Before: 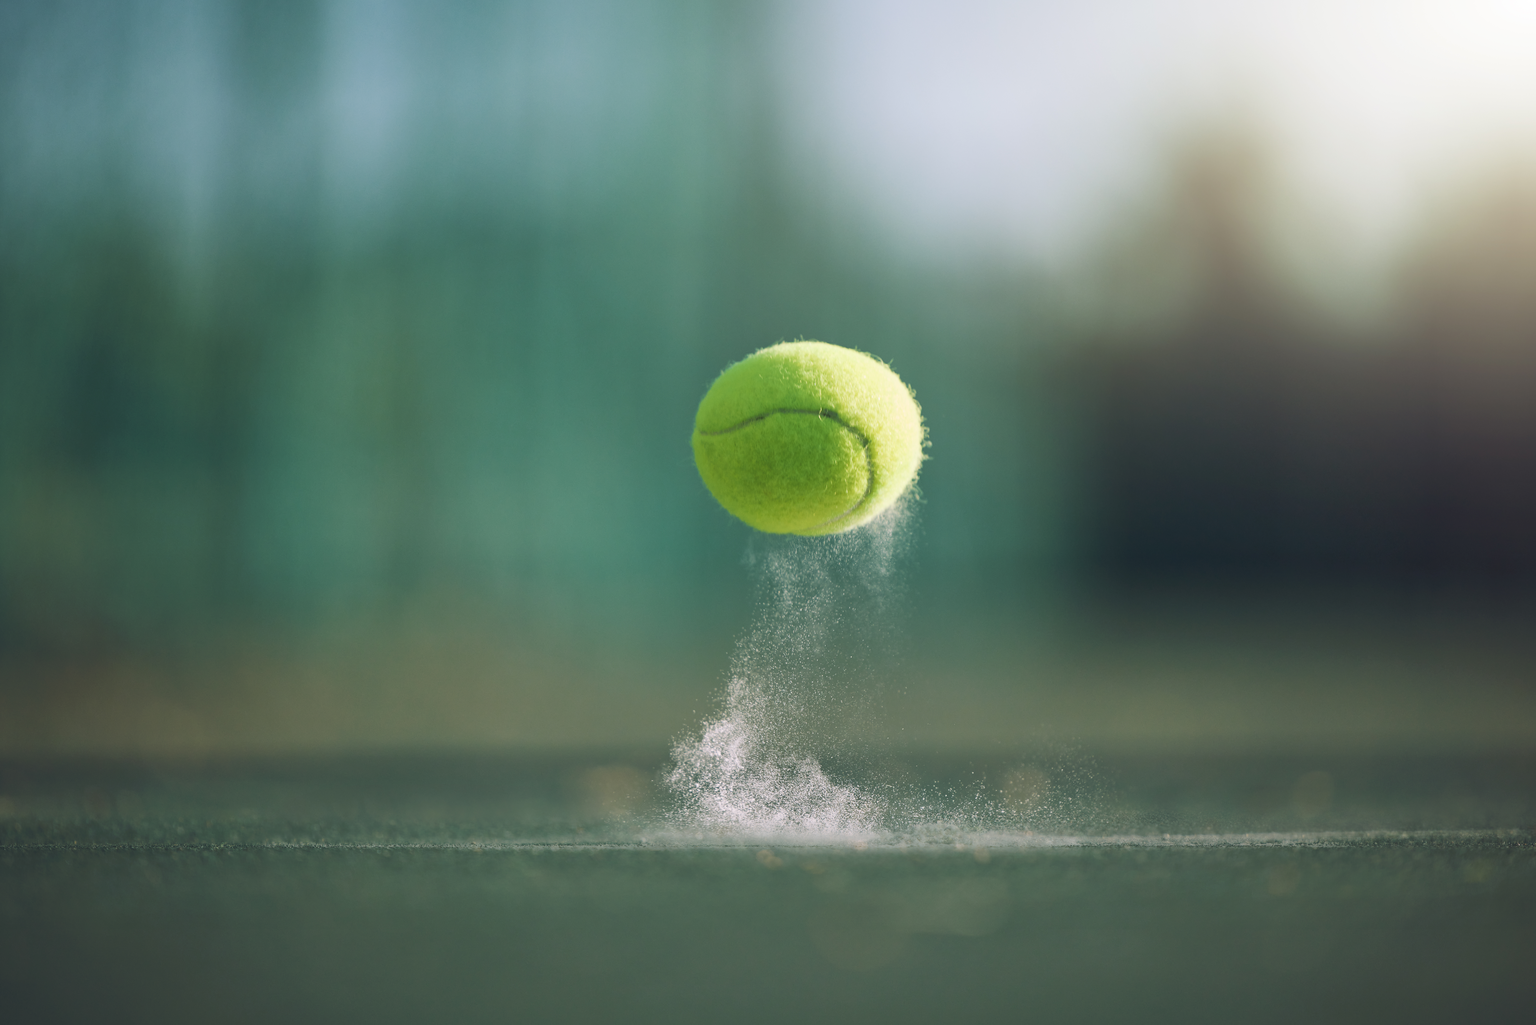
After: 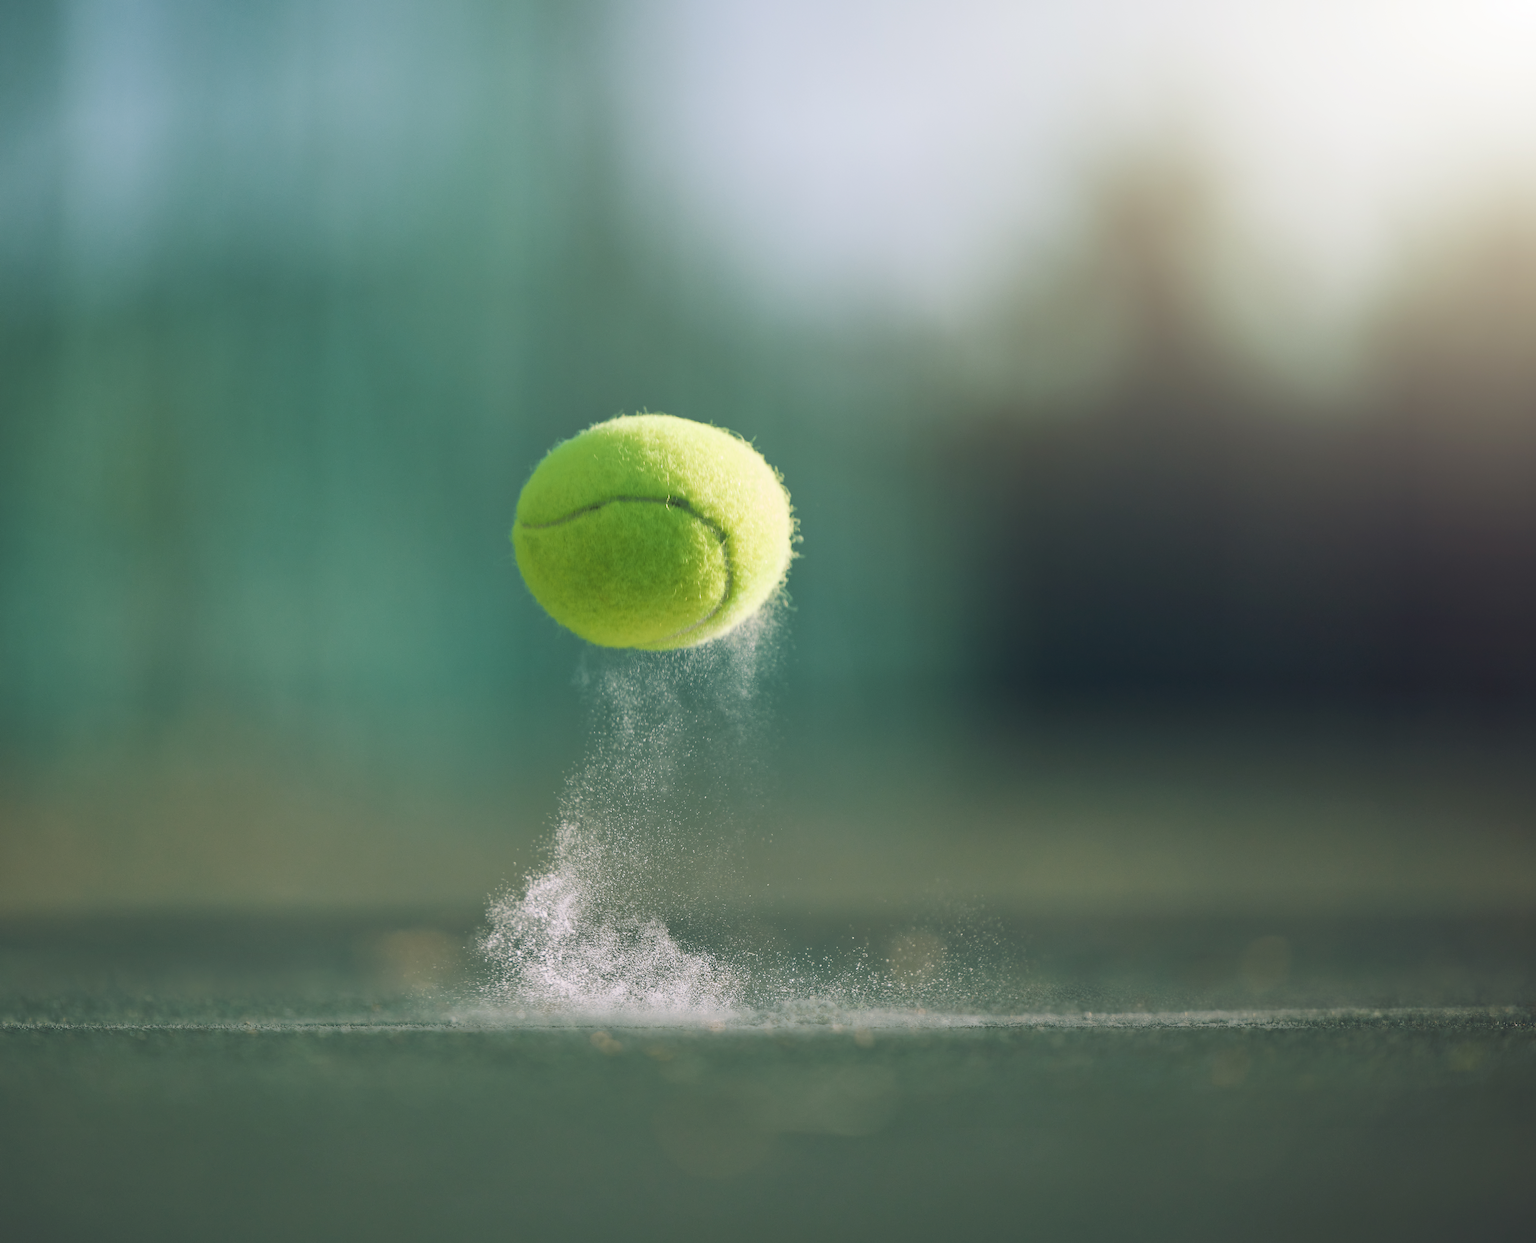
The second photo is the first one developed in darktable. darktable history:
crop: left 17.601%, bottom 0.033%
